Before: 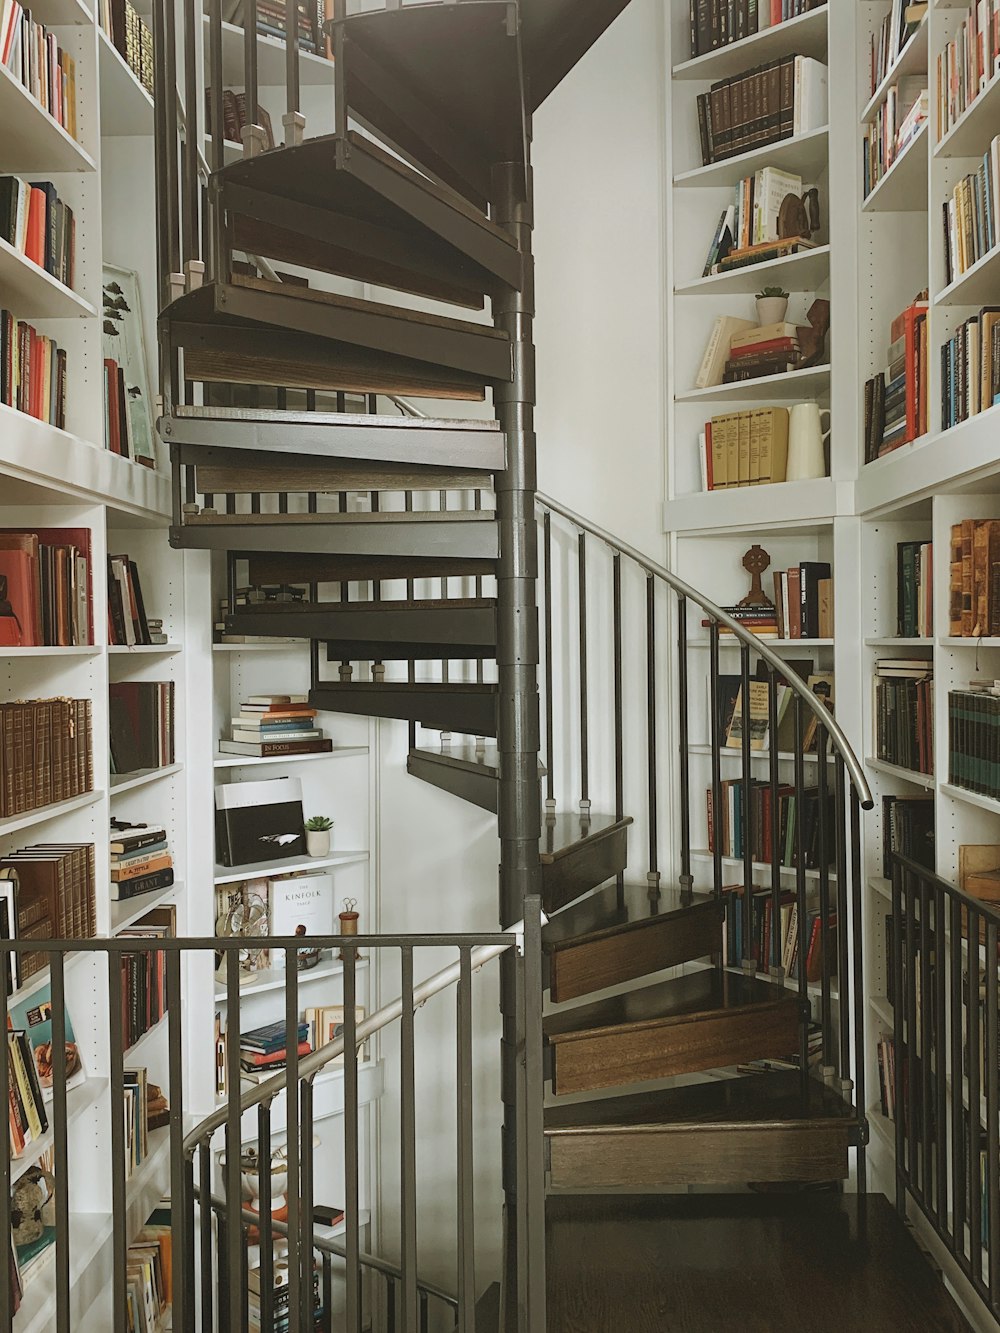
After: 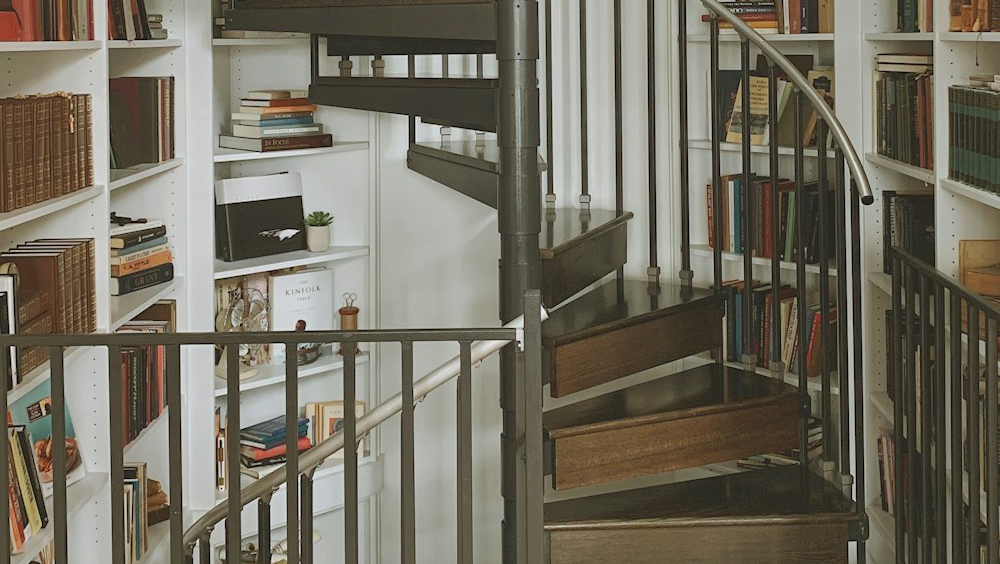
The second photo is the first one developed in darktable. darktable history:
shadows and highlights: on, module defaults
crop: top 45.41%, bottom 12.274%
